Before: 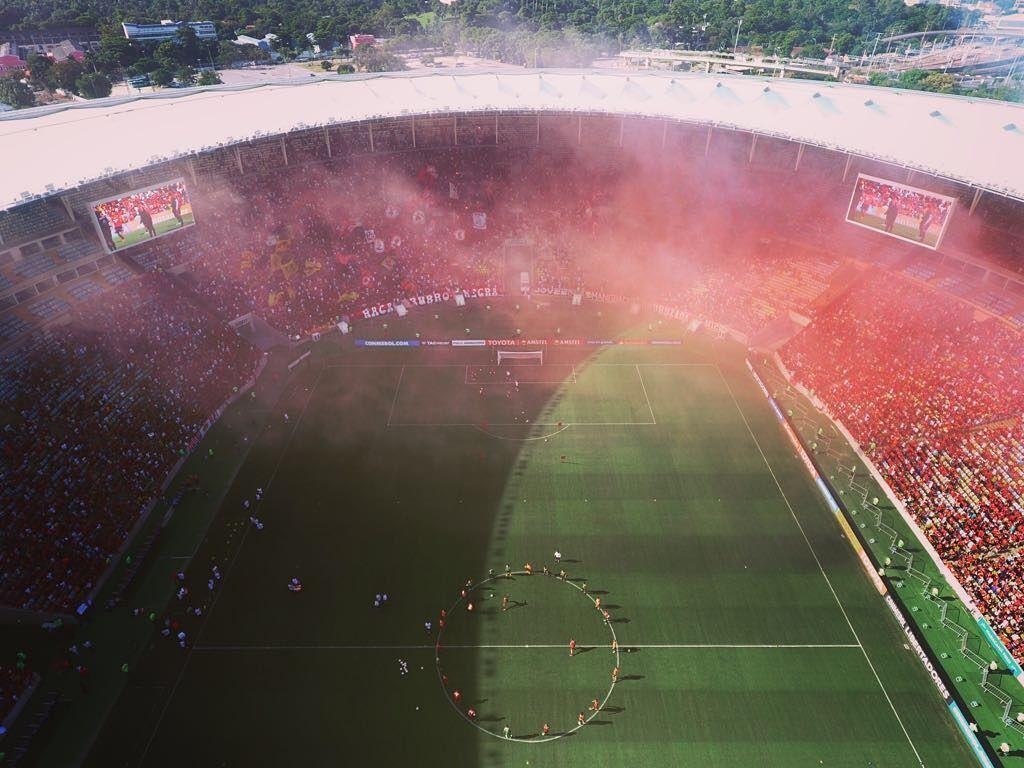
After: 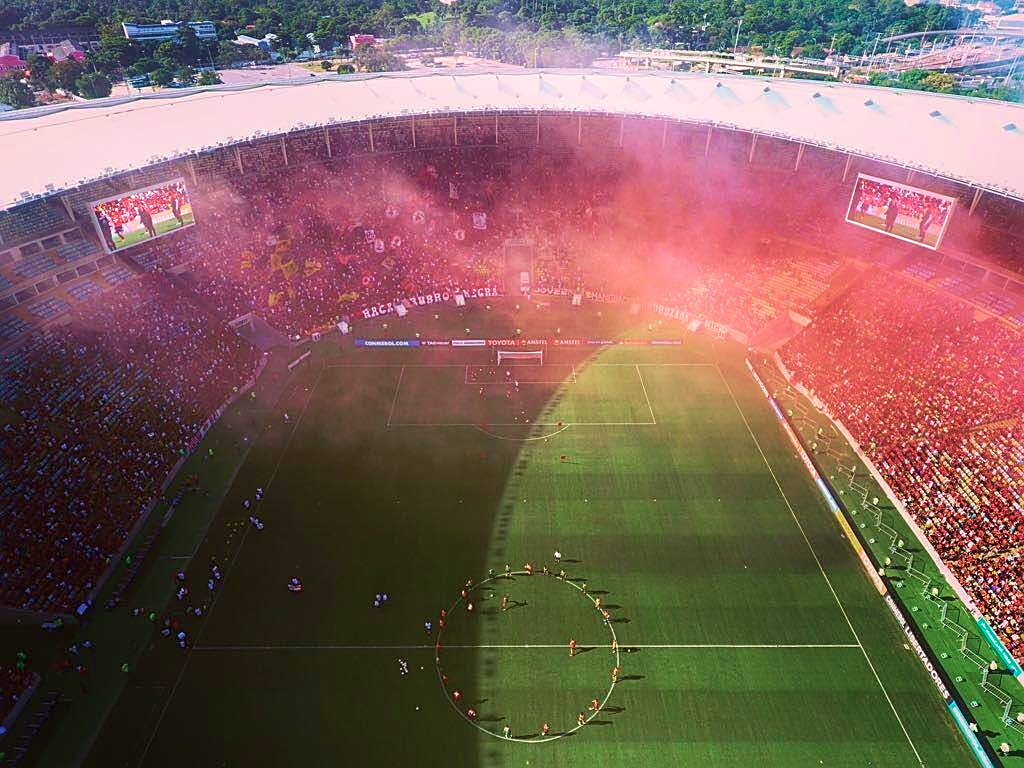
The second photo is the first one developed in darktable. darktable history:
sharpen: on, module defaults
local contrast: on, module defaults
velvia: strength 67.08%, mid-tones bias 0.974
